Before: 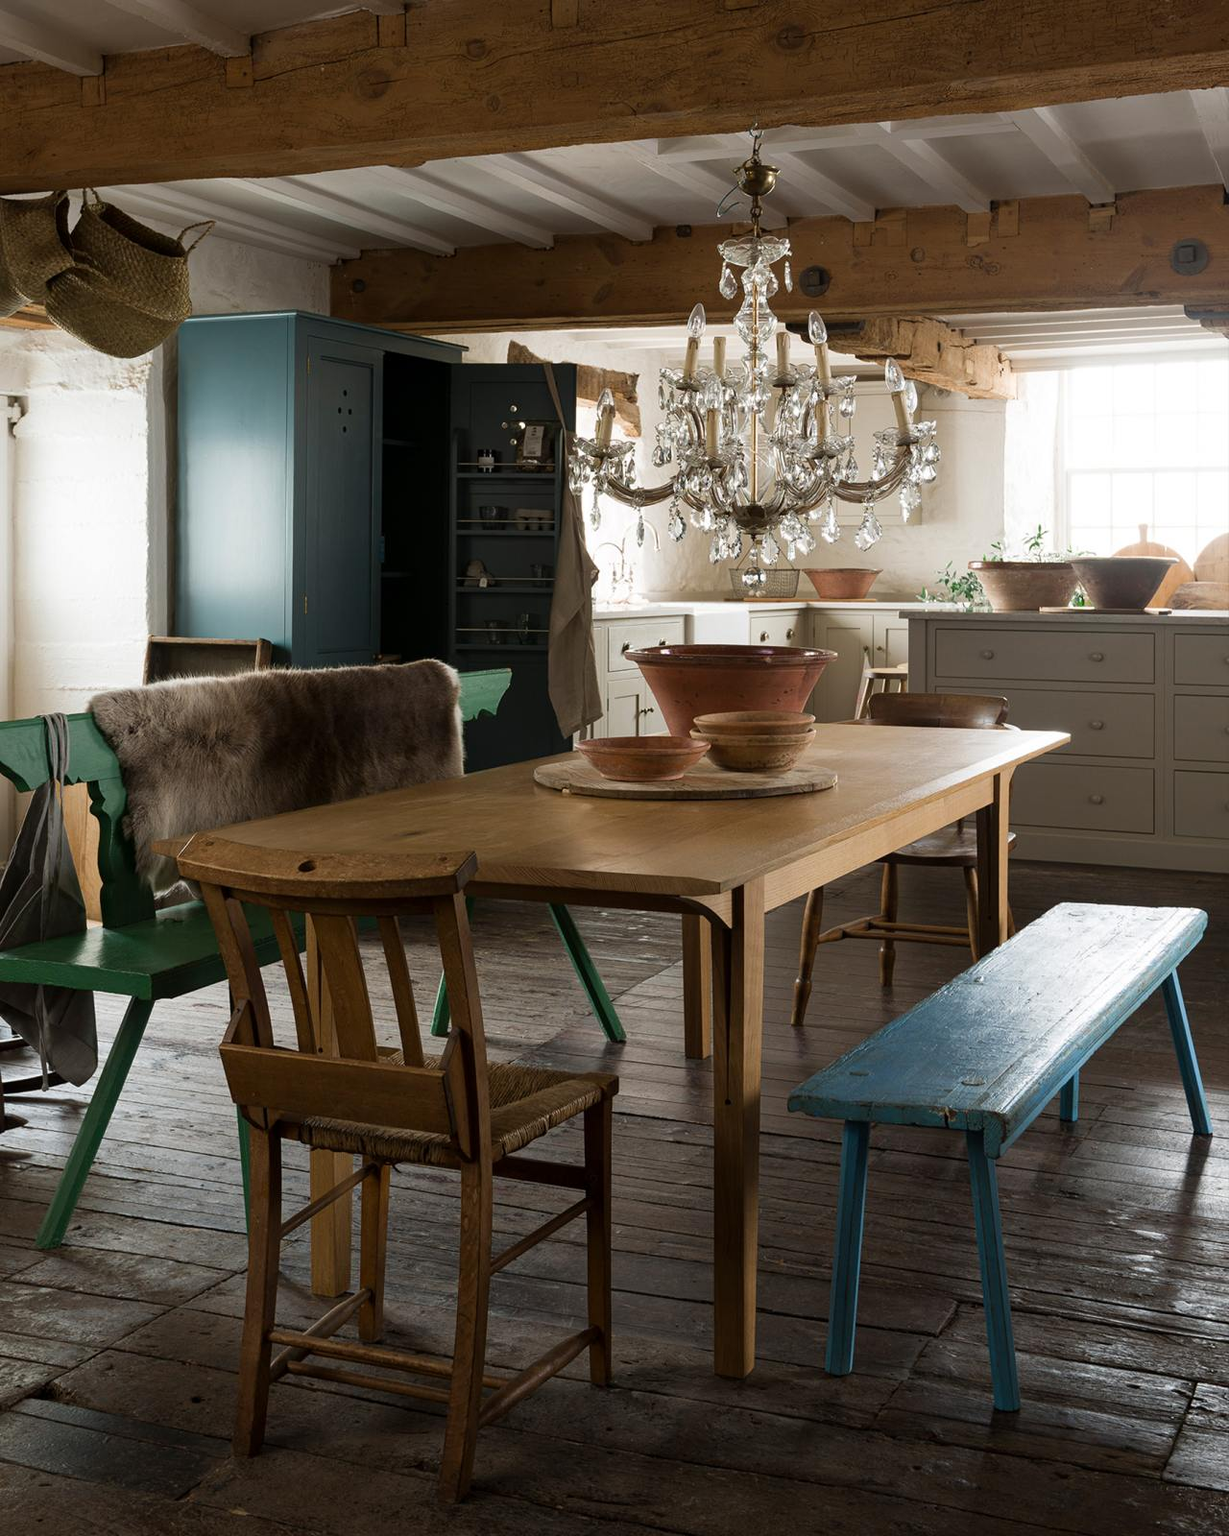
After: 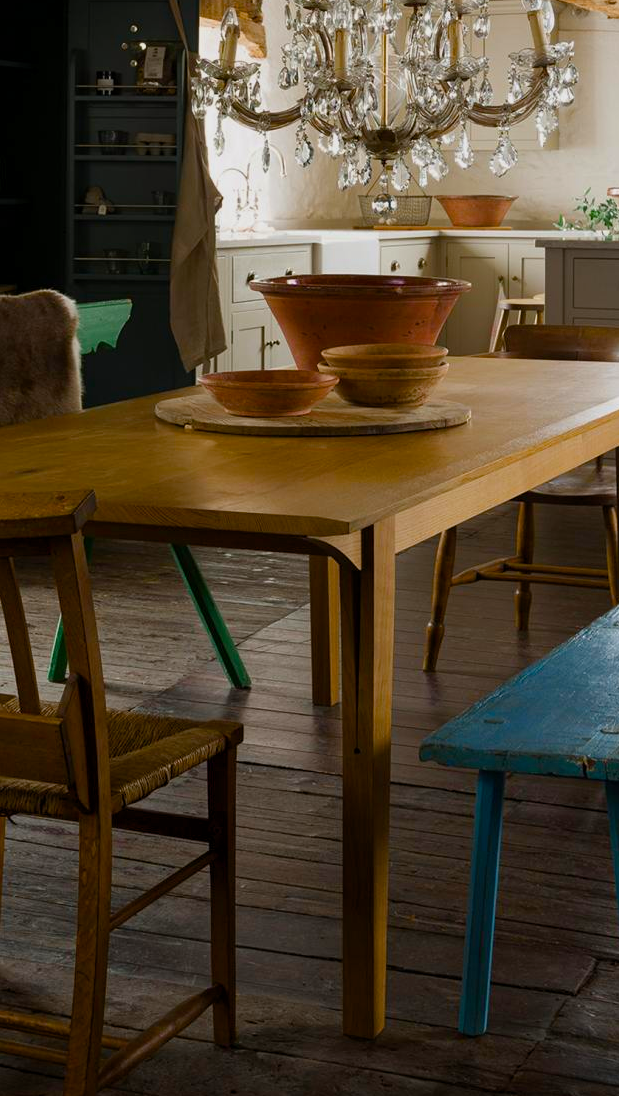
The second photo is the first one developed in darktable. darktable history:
color balance rgb: power › hue 73.07°, perceptual saturation grading › global saturation 36.048%, perceptual saturation grading › shadows 35.037%
crop: left 31.342%, top 24.821%, right 20.269%, bottom 6.619%
exposure: exposure -0.315 EV, compensate highlight preservation false
